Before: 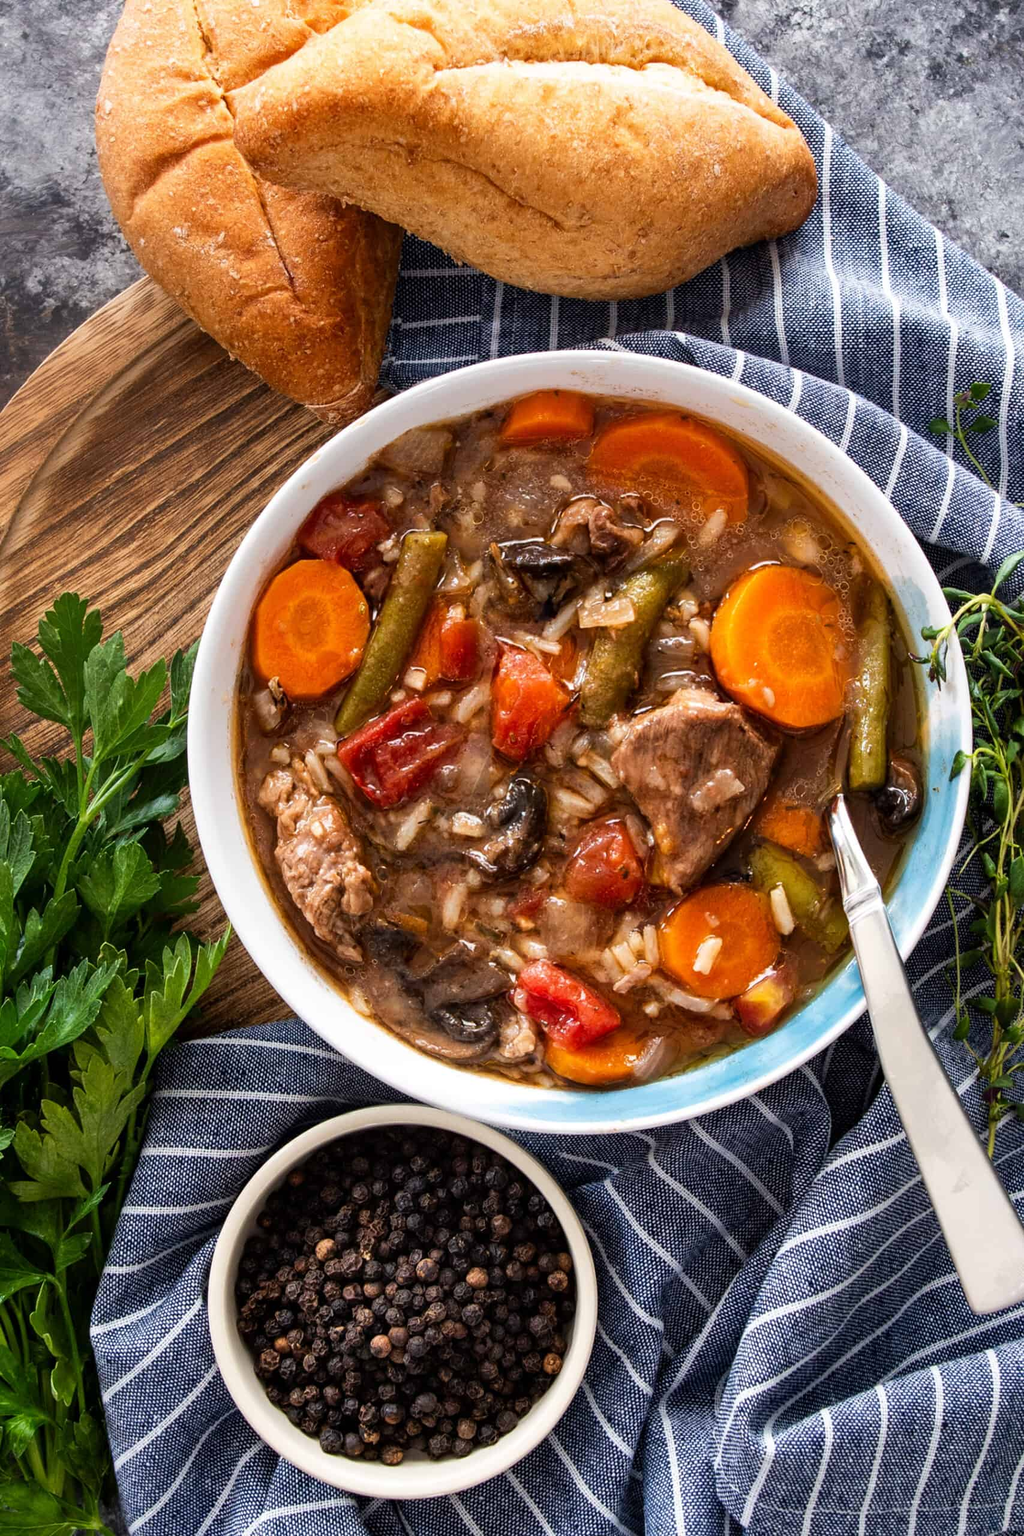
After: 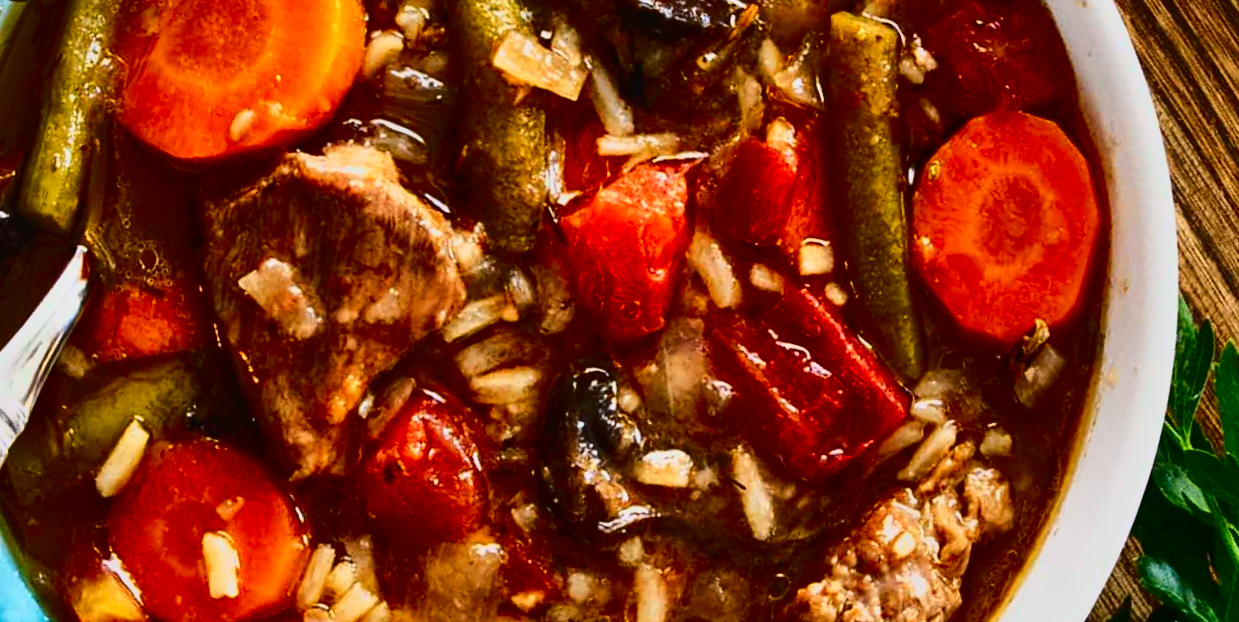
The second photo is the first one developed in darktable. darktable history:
tone curve: curves: ch0 [(0, 0.018) (0.162, 0.128) (0.434, 0.478) (0.667, 0.785) (0.819, 0.943) (1, 0.991)]; ch1 [(0, 0) (0.402, 0.36) (0.476, 0.449) (0.506, 0.505) (0.523, 0.518) (0.582, 0.586) (0.641, 0.668) (0.7, 0.741) (1, 1)]; ch2 [(0, 0) (0.416, 0.403) (0.483, 0.472) (0.503, 0.505) (0.521, 0.519) (0.547, 0.561) (0.597, 0.643) (0.699, 0.759) (0.997, 0.858)], color space Lab, independent channels
crop and rotate: angle 16.12°, top 30.835%, bottom 35.653%
contrast brightness saturation: contrast 0.13, brightness -0.24, saturation 0.14
shadows and highlights: shadows 80.73, white point adjustment -9.07, highlights -61.46, soften with gaussian
